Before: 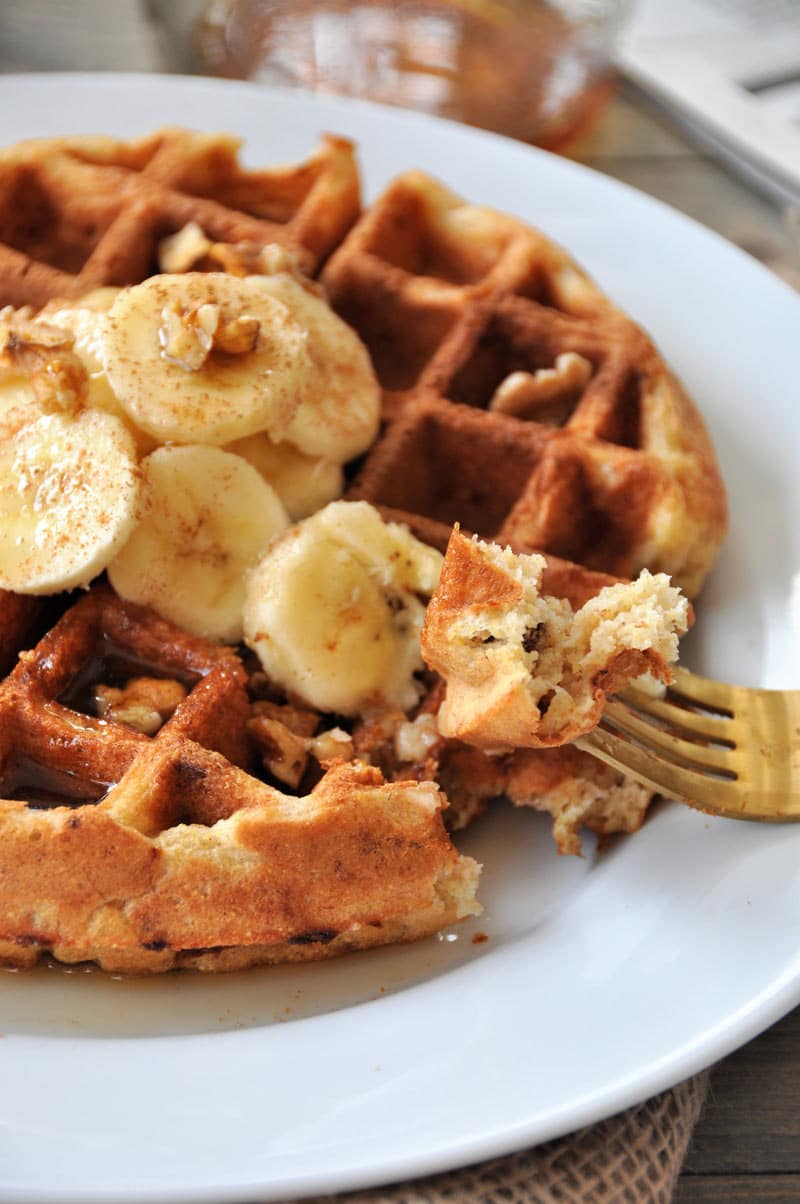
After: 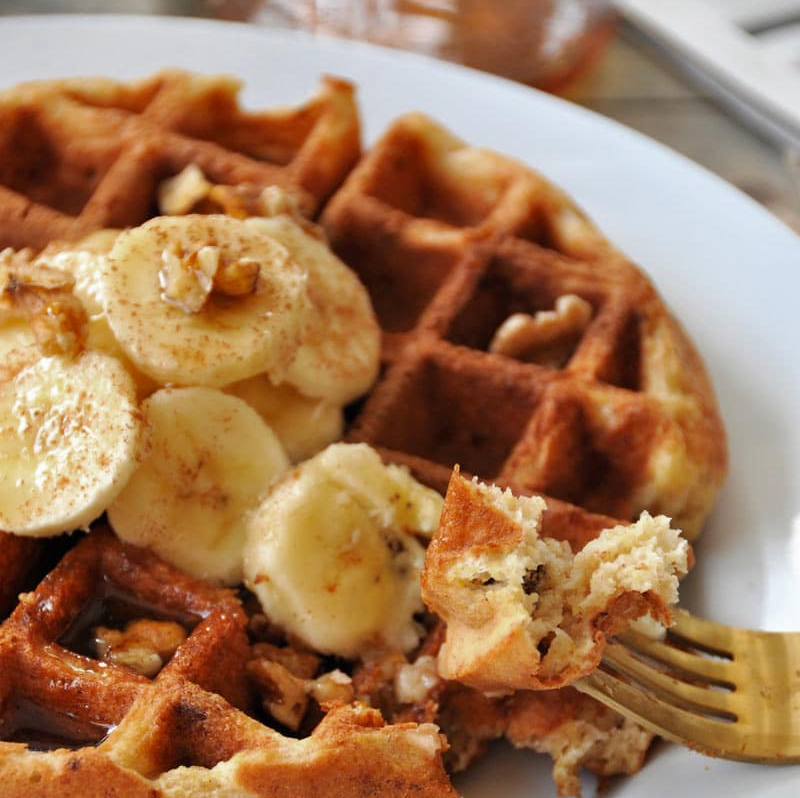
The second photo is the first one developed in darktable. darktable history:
color zones: curves: ch0 [(0, 0.444) (0.143, 0.442) (0.286, 0.441) (0.429, 0.441) (0.571, 0.441) (0.714, 0.441) (0.857, 0.442) (1, 0.444)]
crop and rotate: top 4.831%, bottom 28.87%
